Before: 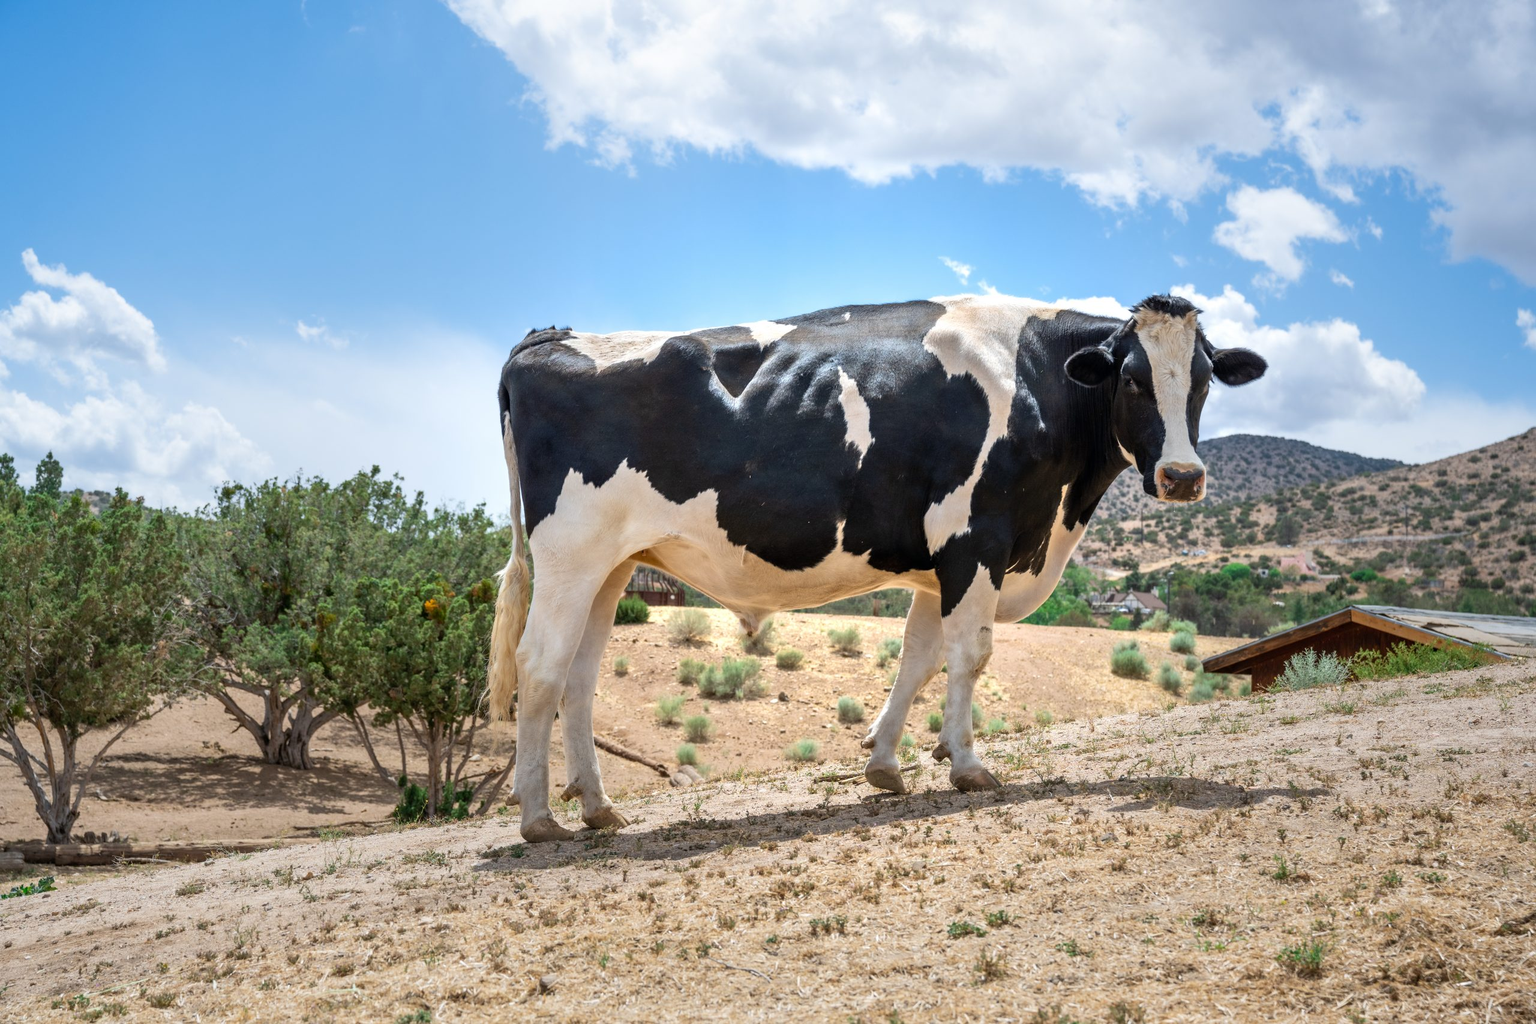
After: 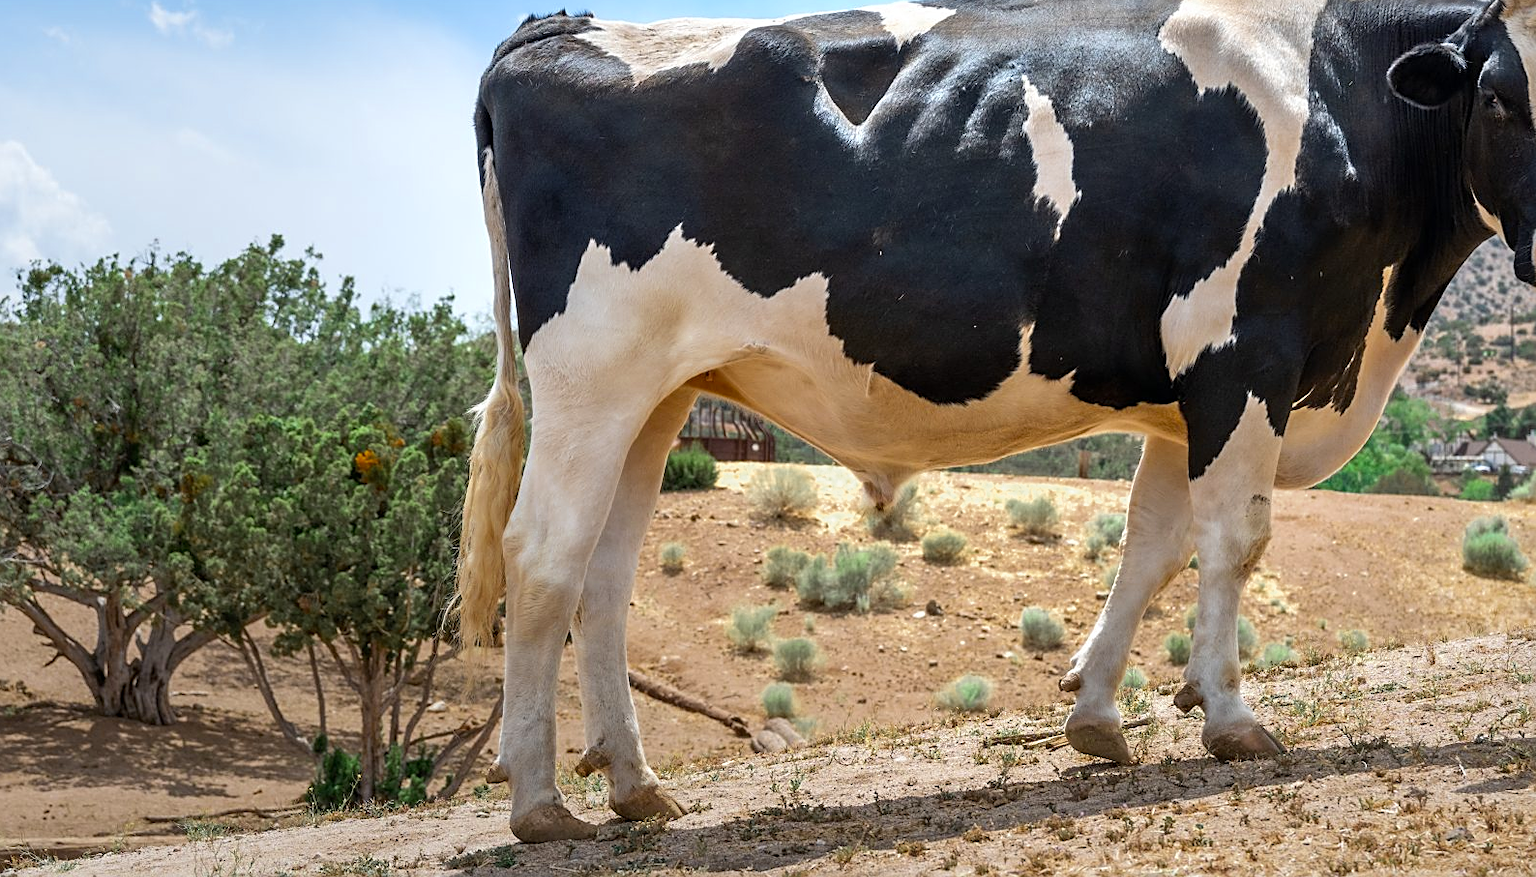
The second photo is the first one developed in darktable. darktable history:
crop: left 13.312%, top 31.28%, right 24.627%, bottom 15.582%
color zones: curves: ch0 [(0.11, 0.396) (0.195, 0.36) (0.25, 0.5) (0.303, 0.412) (0.357, 0.544) (0.75, 0.5) (0.967, 0.328)]; ch1 [(0, 0.468) (0.112, 0.512) (0.202, 0.6) (0.25, 0.5) (0.307, 0.352) (0.357, 0.544) (0.75, 0.5) (0.963, 0.524)]
sharpen: on, module defaults
